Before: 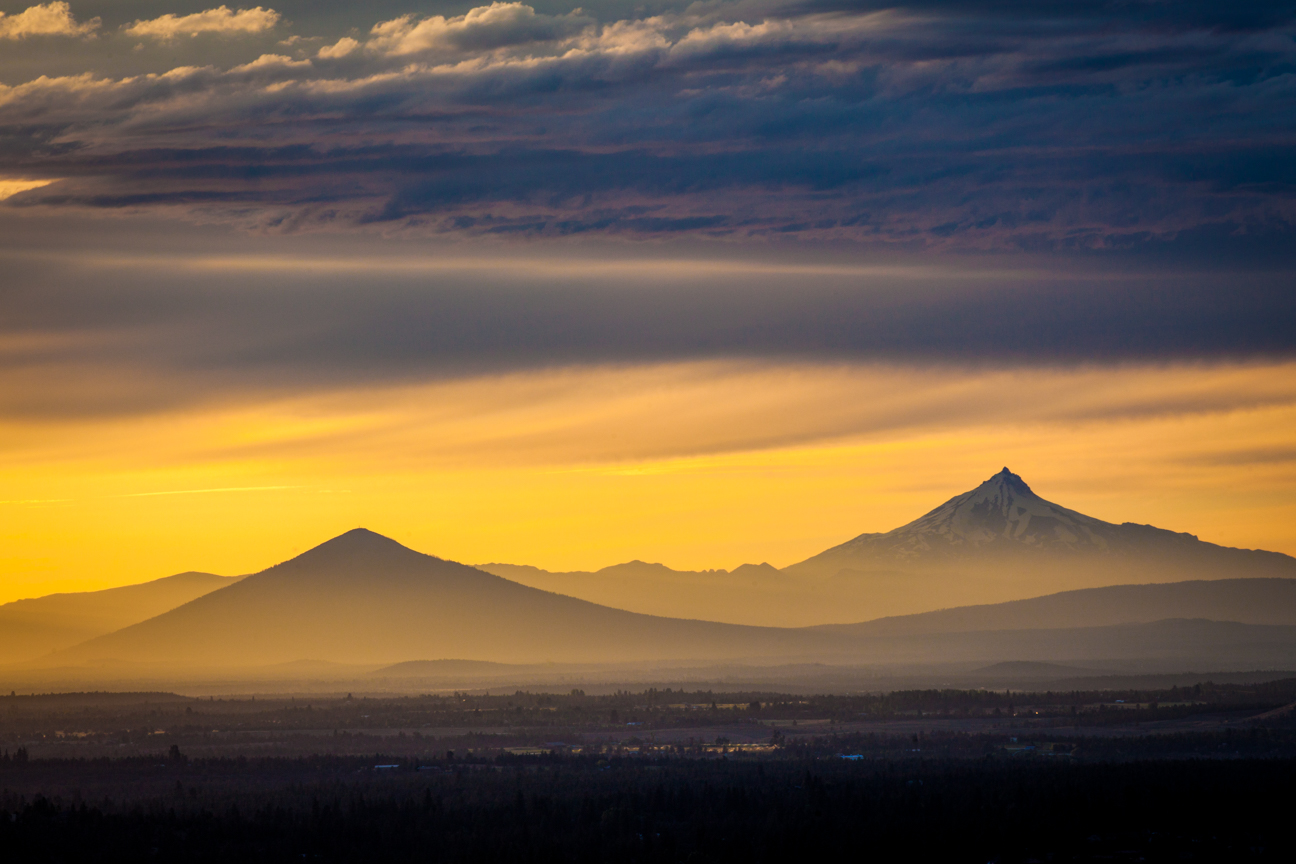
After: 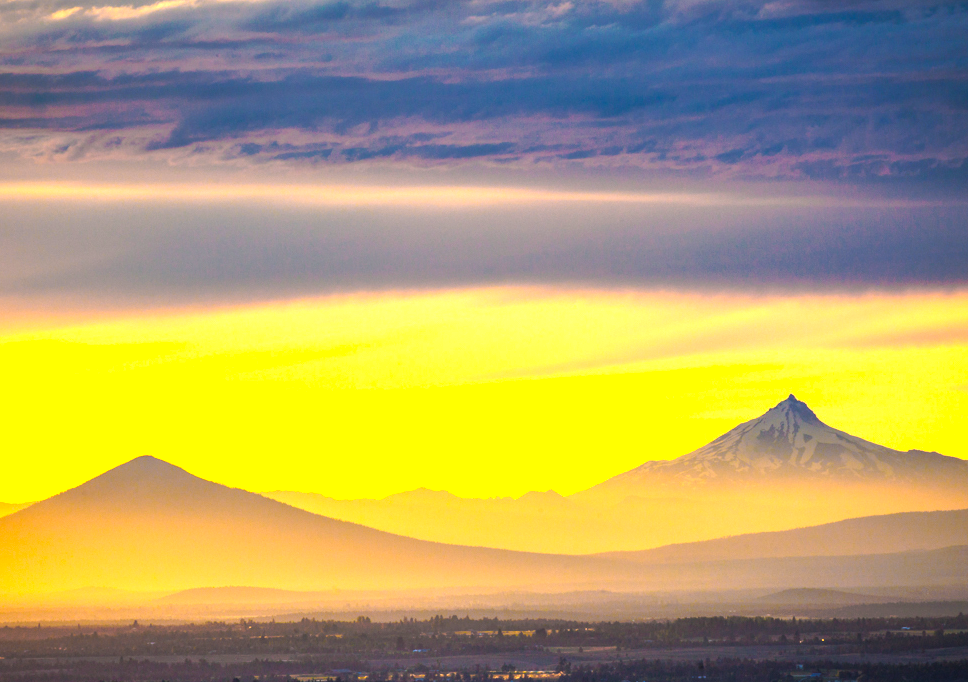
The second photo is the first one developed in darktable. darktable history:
tone curve: curves: ch0 [(0, 0) (0.003, 0.003) (0.011, 0.01) (0.025, 0.023) (0.044, 0.042) (0.069, 0.065) (0.1, 0.094) (0.136, 0.128) (0.177, 0.167) (0.224, 0.211) (0.277, 0.261) (0.335, 0.315) (0.399, 0.375) (0.468, 0.441) (0.543, 0.543) (0.623, 0.623) (0.709, 0.709) (0.801, 0.801) (0.898, 0.898) (1, 1)], preserve colors none
color zones: curves: ch0 [(0.224, 0.526) (0.75, 0.5)]; ch1 [(0.055, 0.526) (0.224, 0.761) (0.377, 0.526) (0.75, 0.5)]
crop: left 16.559%, top 8.517%, right 8.679%, bottom 12.462%
exposure: black level correction 0, exposure 1.495 EV, compensate highlight preservation false
